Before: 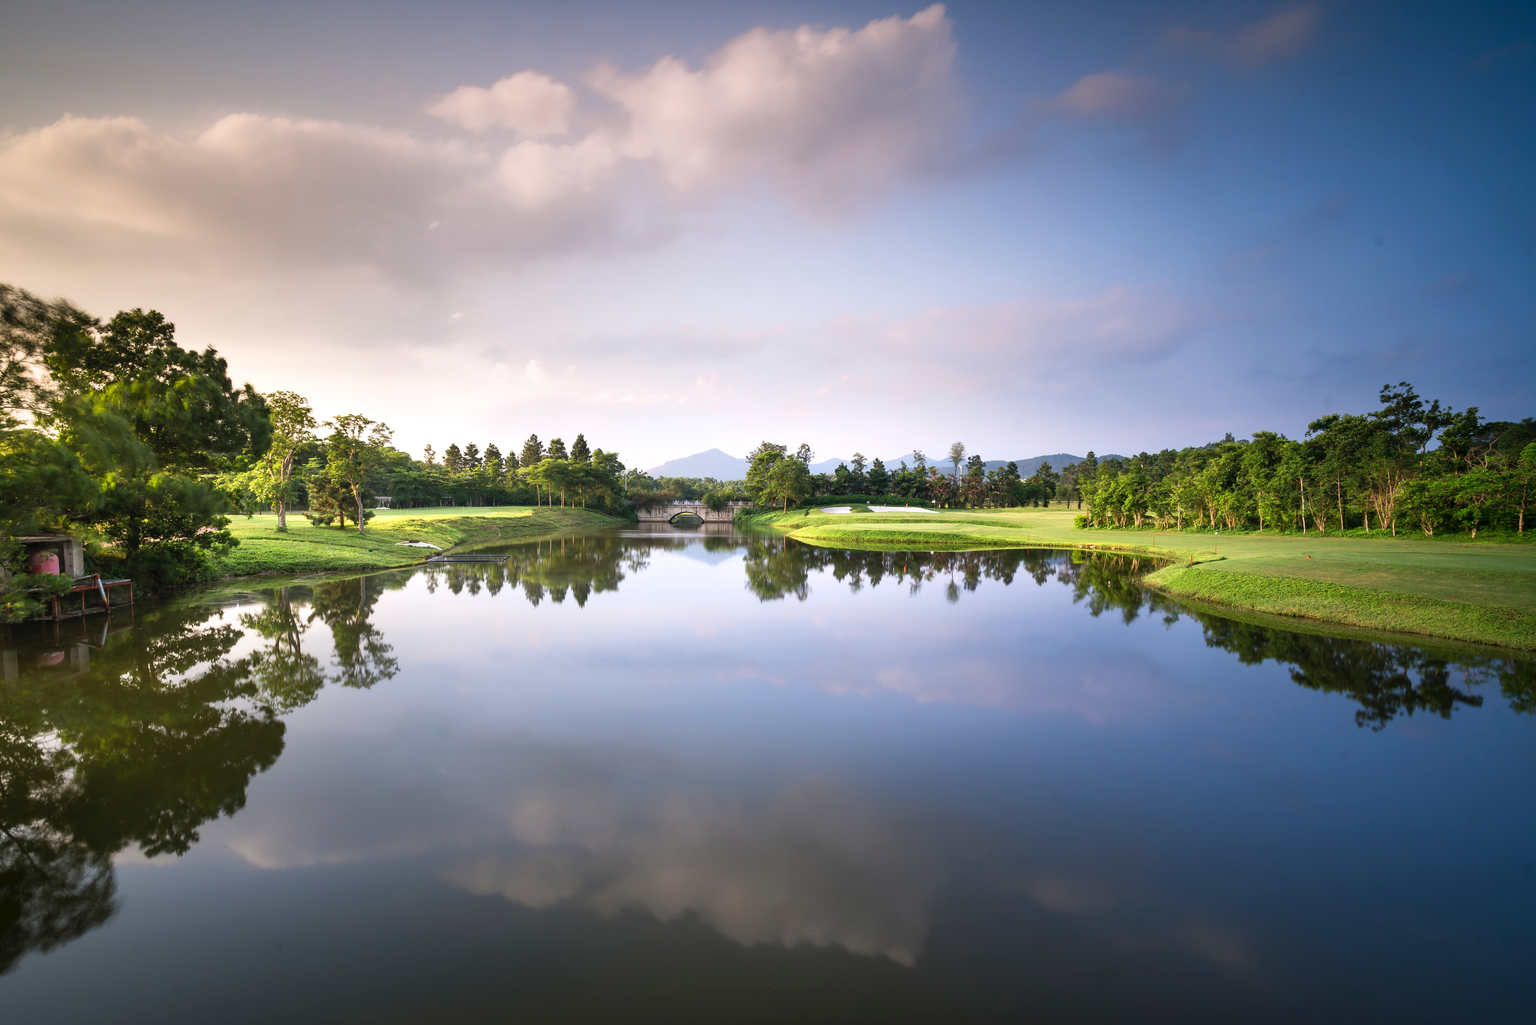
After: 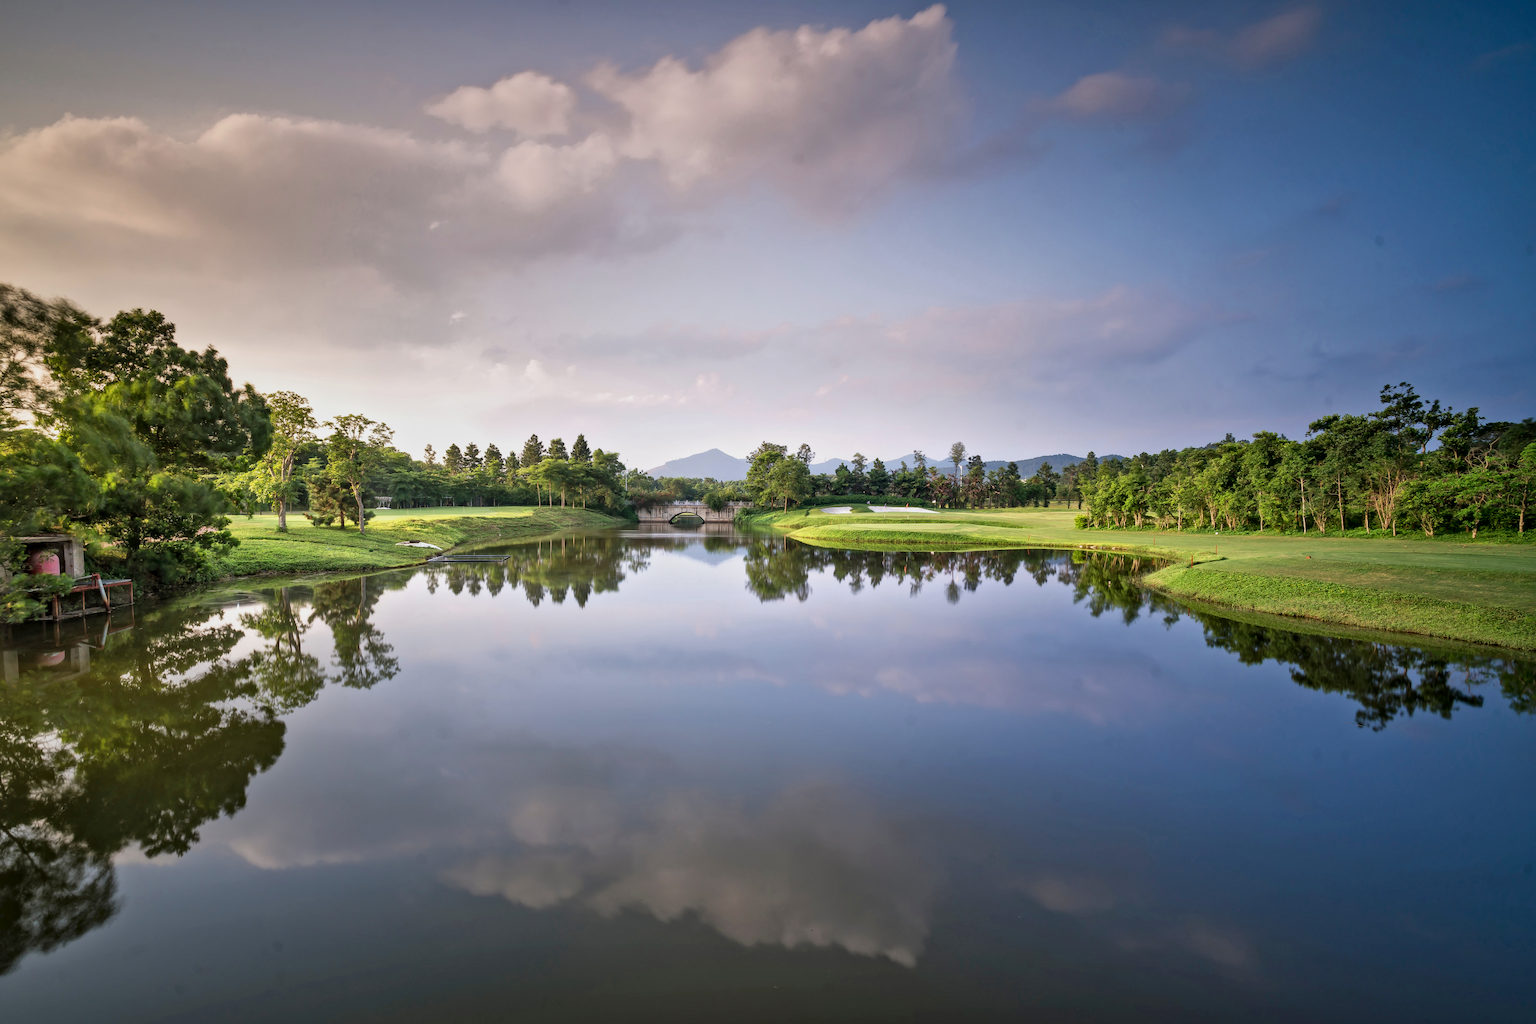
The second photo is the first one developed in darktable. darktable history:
local contrast: mode bilateral grid, contrast 20, coarseness 50, detail 159%, midtone range 0.2
tone equalizer: -8 EV 0.25 EV, -7 EV 0.417 EV, -6 EV 0.417 EV, -5 EV 0.25 EV, -3 EV -0.25 EV, -2 EV -0.417 EV, -1 EV -0.417 EV, +0 EV -0.25 EV, edges refinement/feathering 500, mask exposure compensation -1.57 EV, preserve details guided filter
